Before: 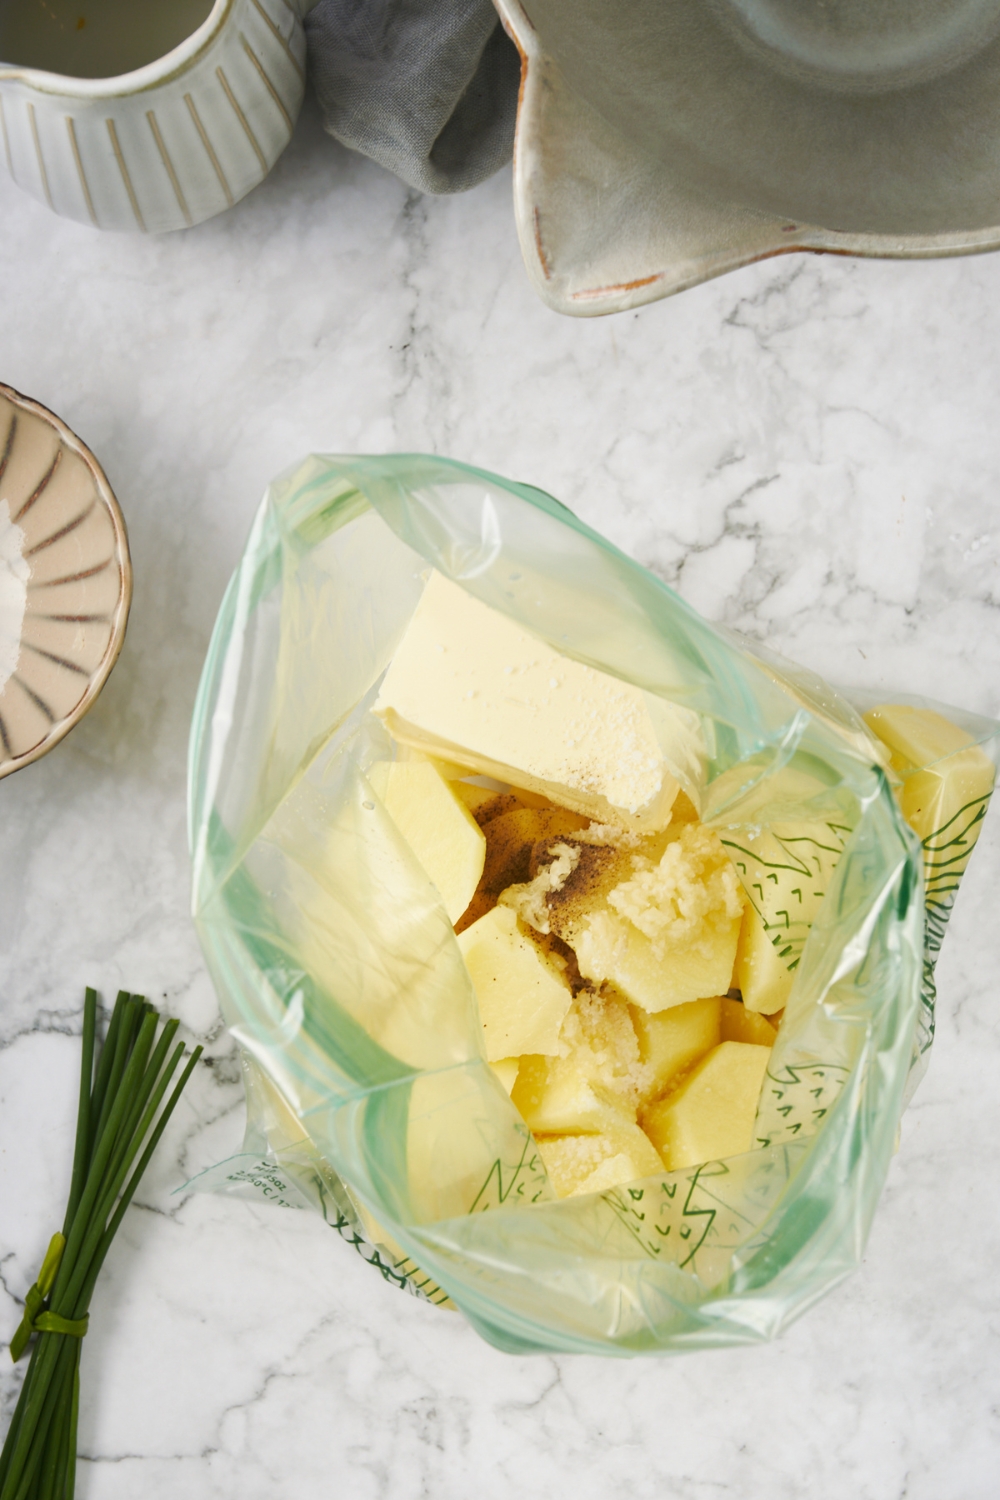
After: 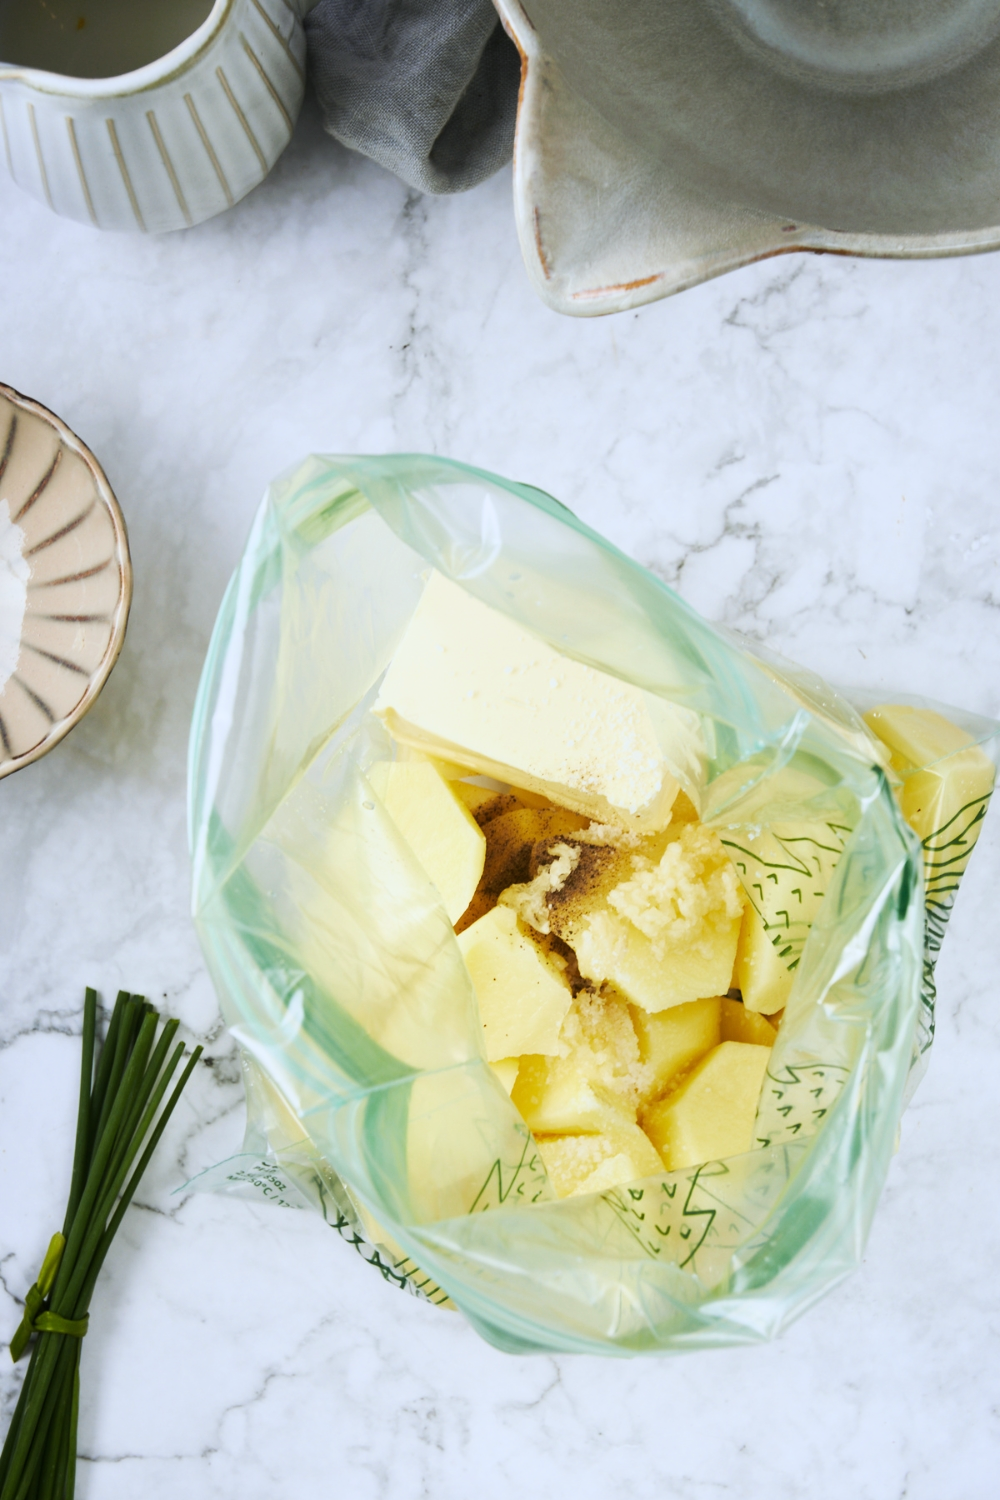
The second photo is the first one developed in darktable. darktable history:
tone equalizer: -8 EV -0.417 EV, -7 EV -0.389 EV, -6 EV -0.333 EV, -5 EV -0.222 EV, -3 EV 0.222 EV, -2 EV 0.333 EV, -1 EV 0.389 EV, +0 EV 0.417 EV, edges refinement/feathering 500, mask exposure compensation -1.57 EV, preserve details no
filmic rgb: black relative exposure -11.35 EV, white relative exposure 3.22 EV, hardness 6.76, color science v6 (2022)
white balance: red 0.954, blue 1.079
